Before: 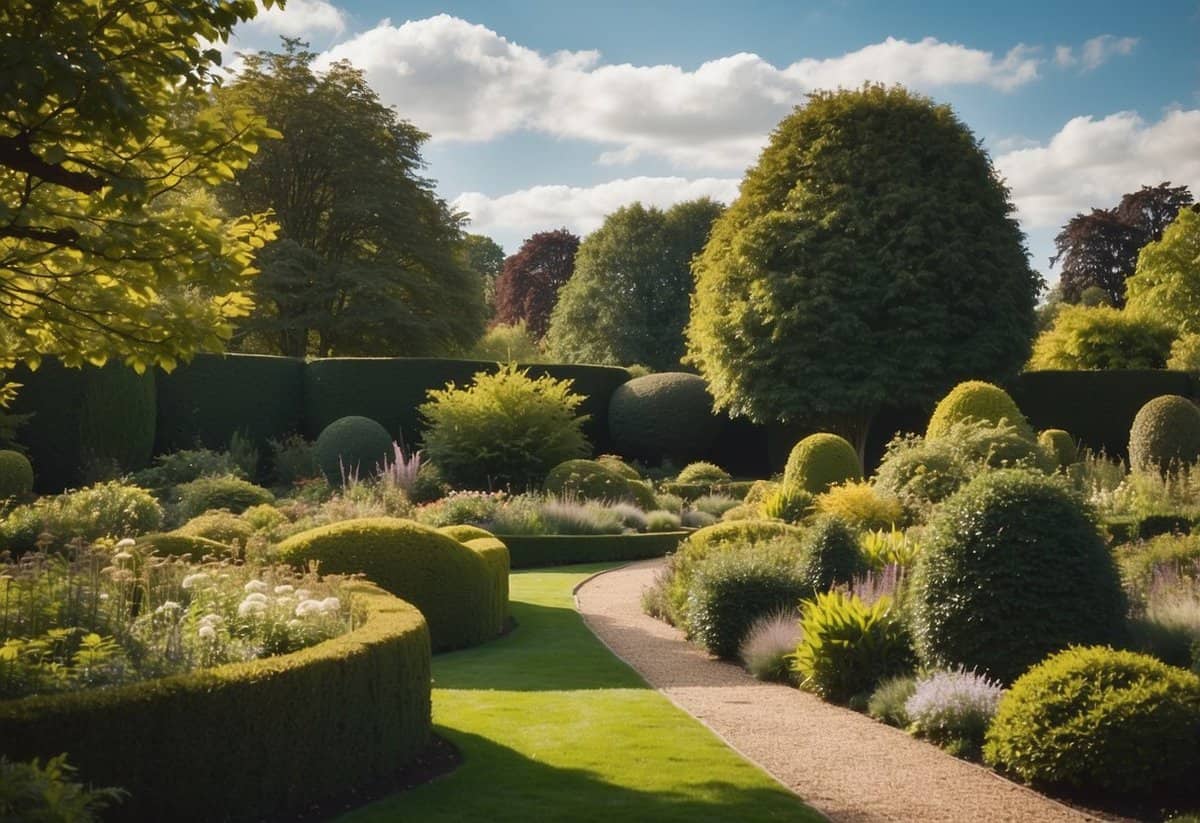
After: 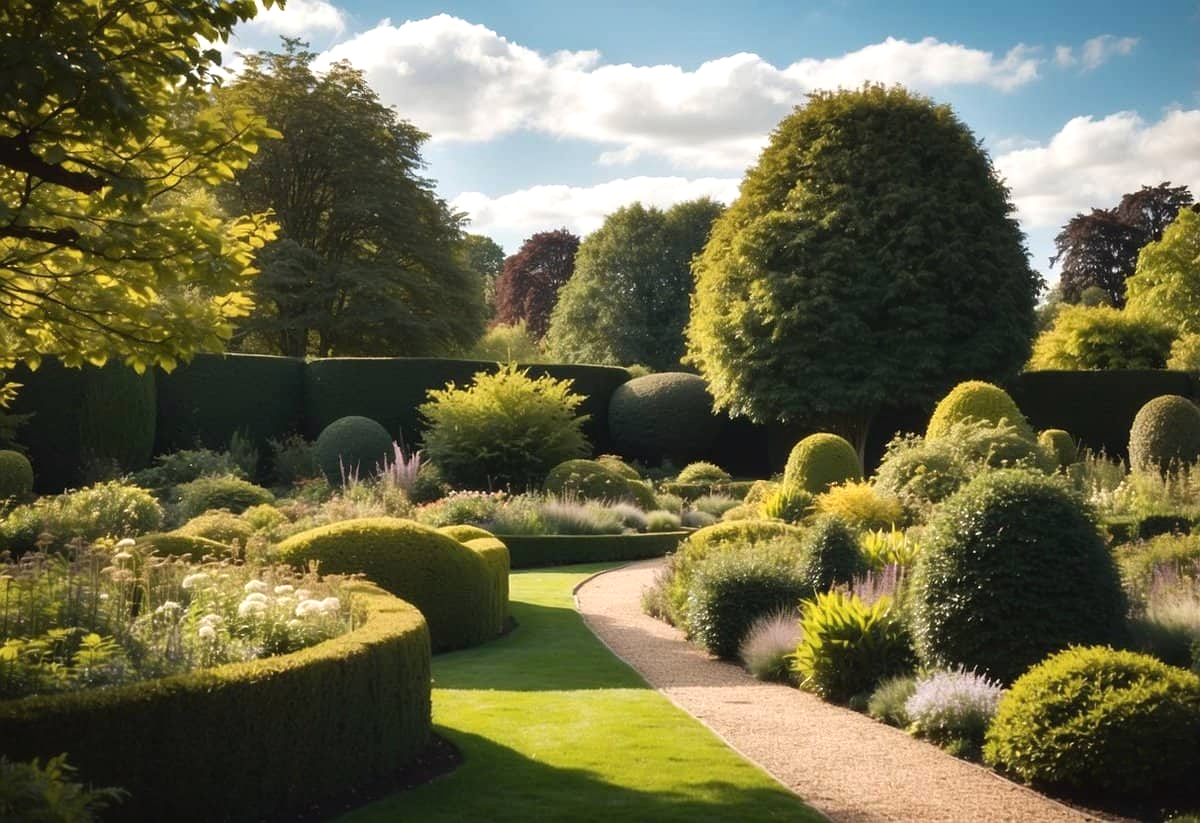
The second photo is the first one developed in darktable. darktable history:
tone equalizer: -8 EV -0.385 EV, -7 EV -0.399 EV, -6 EV -0.361 EV, -5 EV -0.261 EV, -3 EV 0.235 EV, -2 EV 0.325 EV, -1 EV 0.4 EV, +0 EV 0.398 EV
